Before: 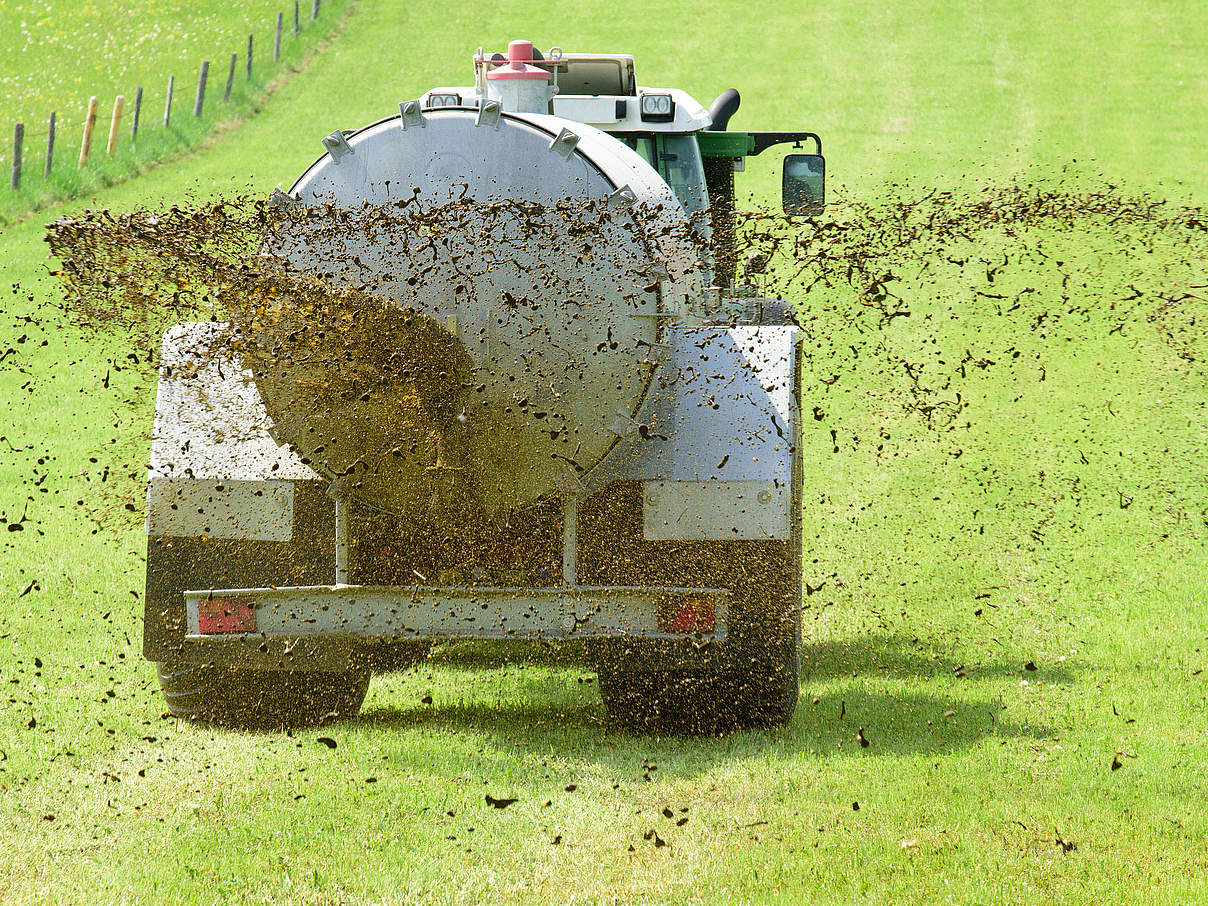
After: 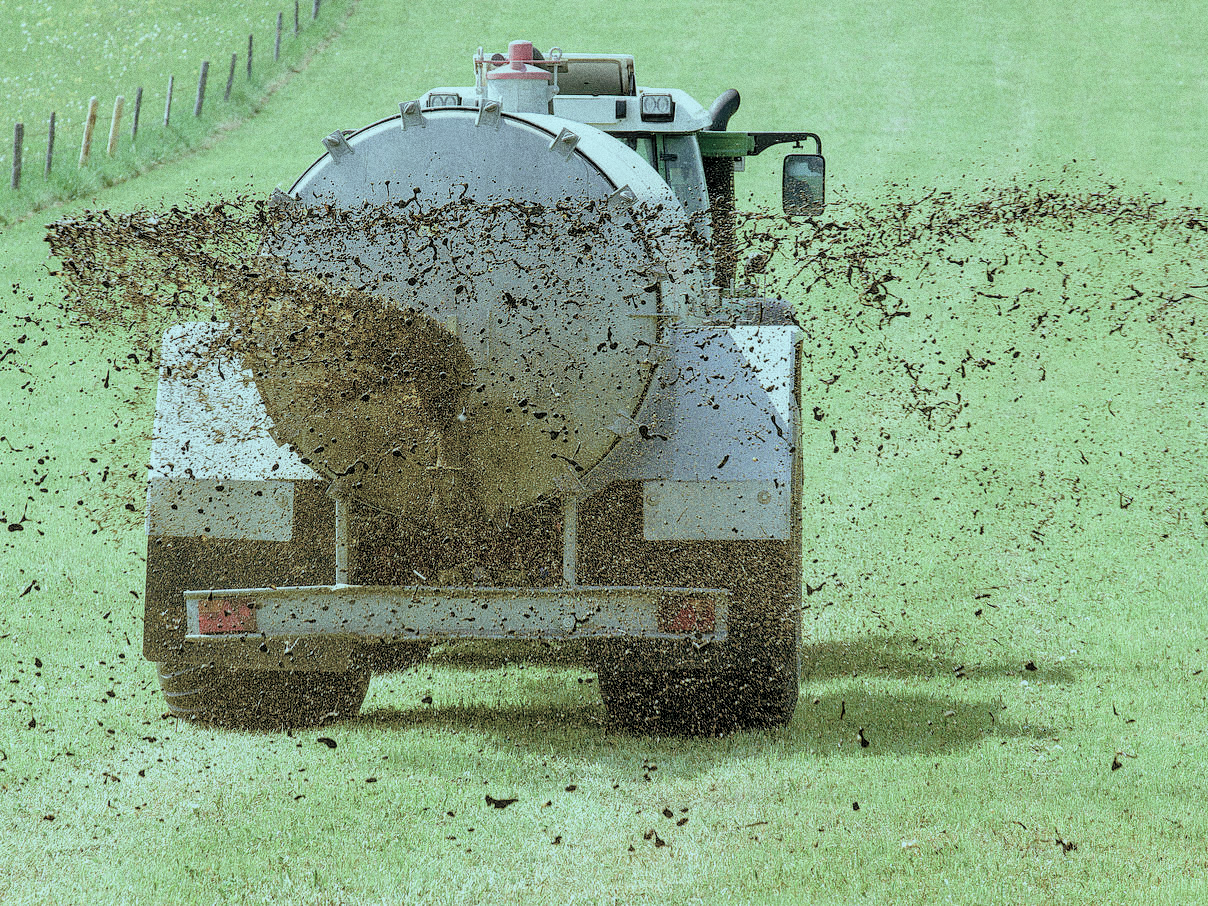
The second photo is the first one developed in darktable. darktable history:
contrast brightness saturation: brightness 0.18, saturation -0.5
local contrast: on, module defaults
grain: coarseness 0.09 ISO, strength 40%
color balance rgb: shadows lift › luminance -7.7%, shadows lift › chroma 2.13%, shadows lift › hue 165.27°, power › luminance -7.77%, power › chroma 1.34%, power › hue 330.55°, highlights gain › luminance -33.33%, highlights gain › chroma 5.68%, highlights gain › hue 217.2°, global offset › luminance -0.33%, global offset › chroma 0.11%, global offset › hue 165.27°, perceptual saturation grading › global saturation 27.72%, perceptual saturation grading › highlights -25%, perceptual saturation grading › mid-tones 25%, perceptual saturation grading › shadows 50%
